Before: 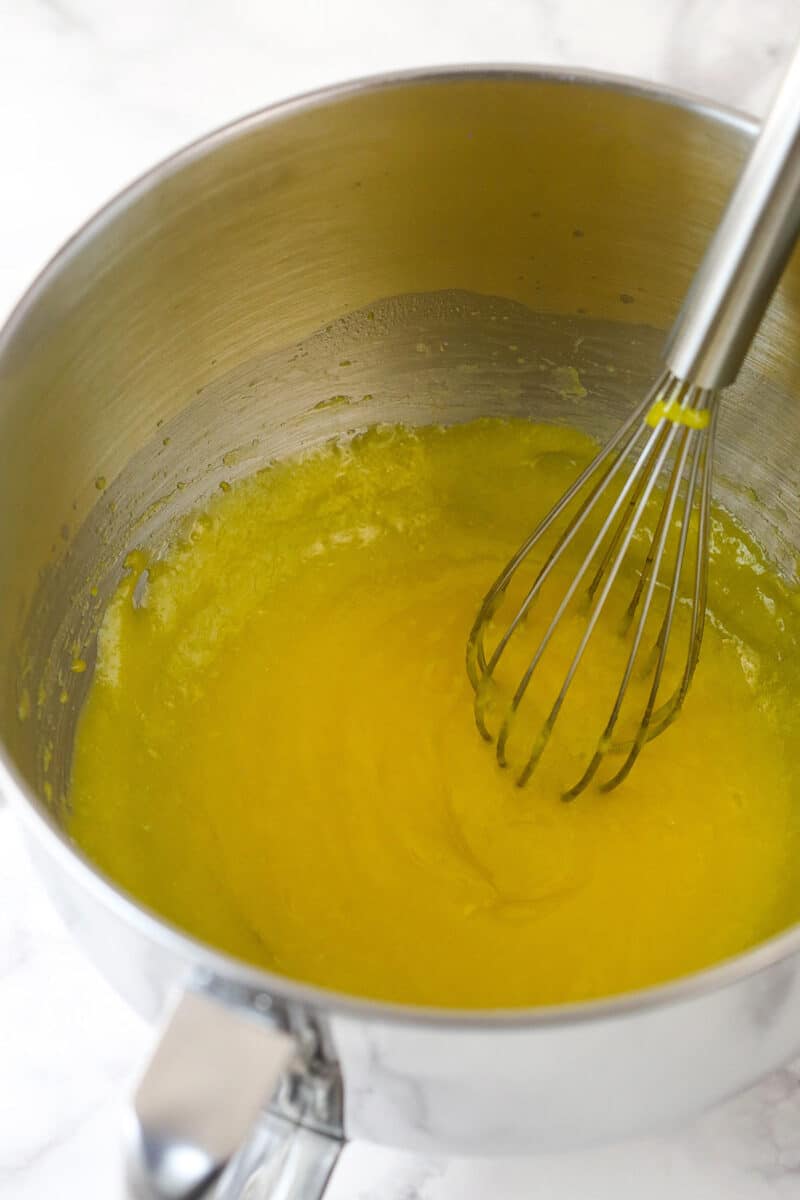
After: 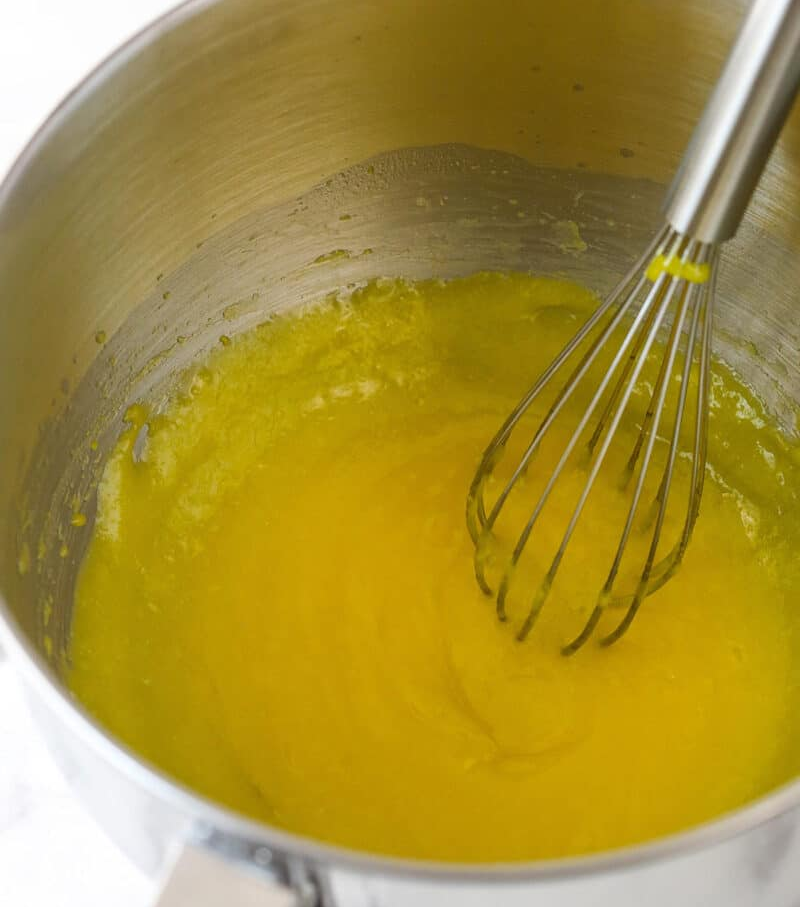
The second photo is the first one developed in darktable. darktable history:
sharpen: radius 5.304, amount 0.312, threshold 26.758
crop and rotate: top 12.182%, bottom 12.196%
